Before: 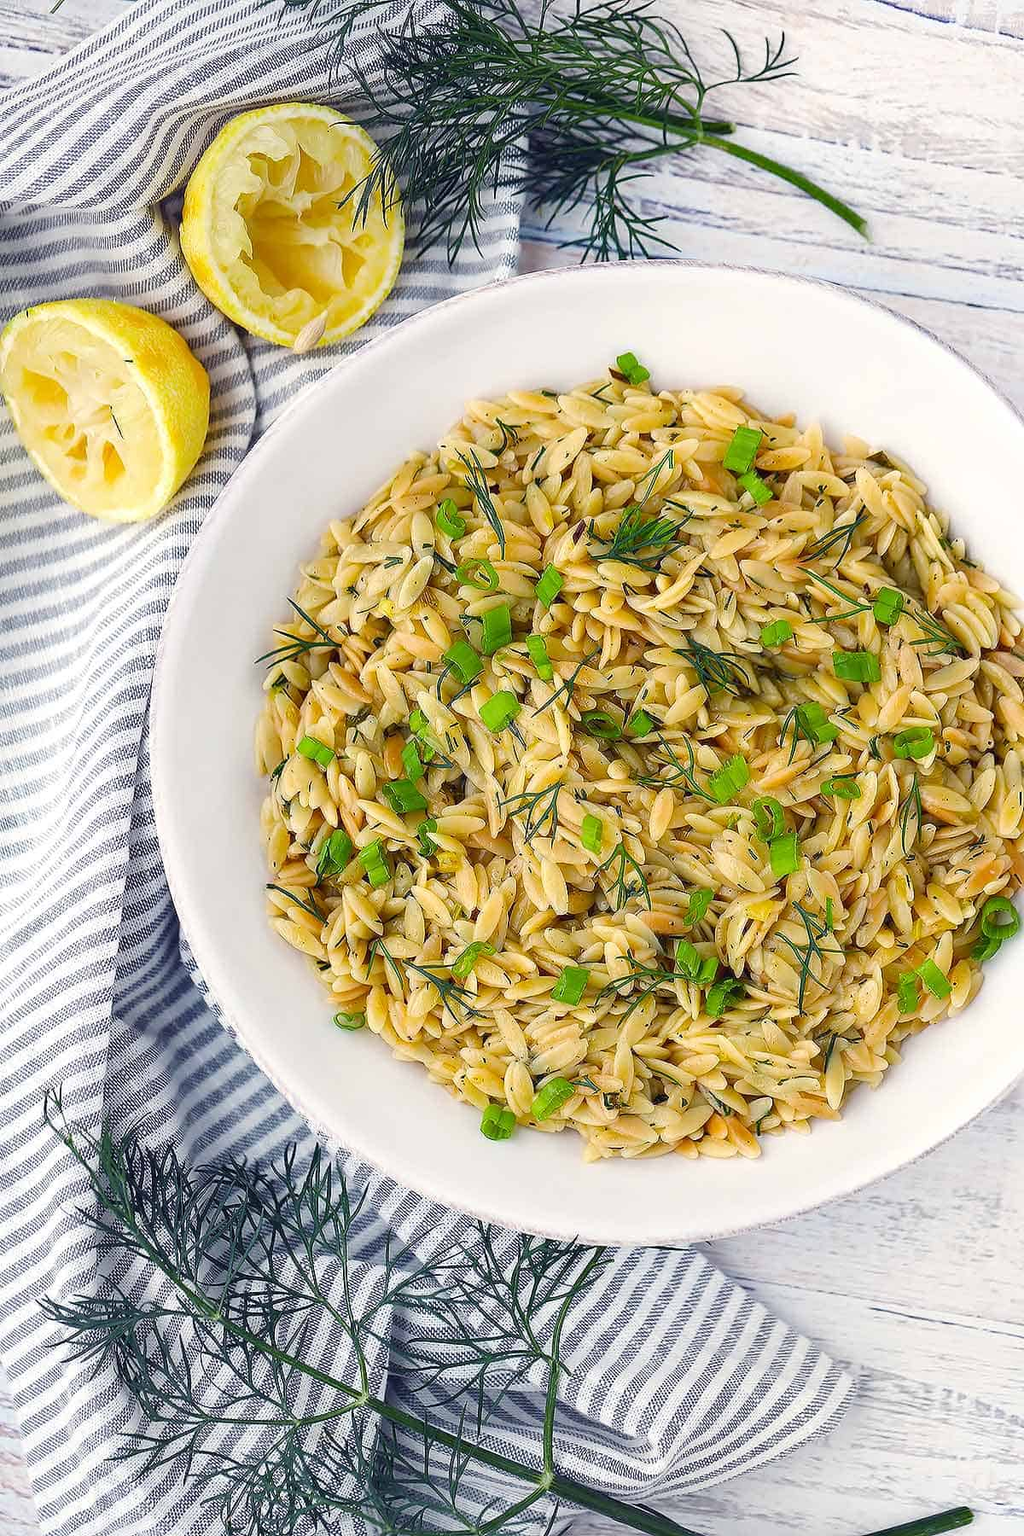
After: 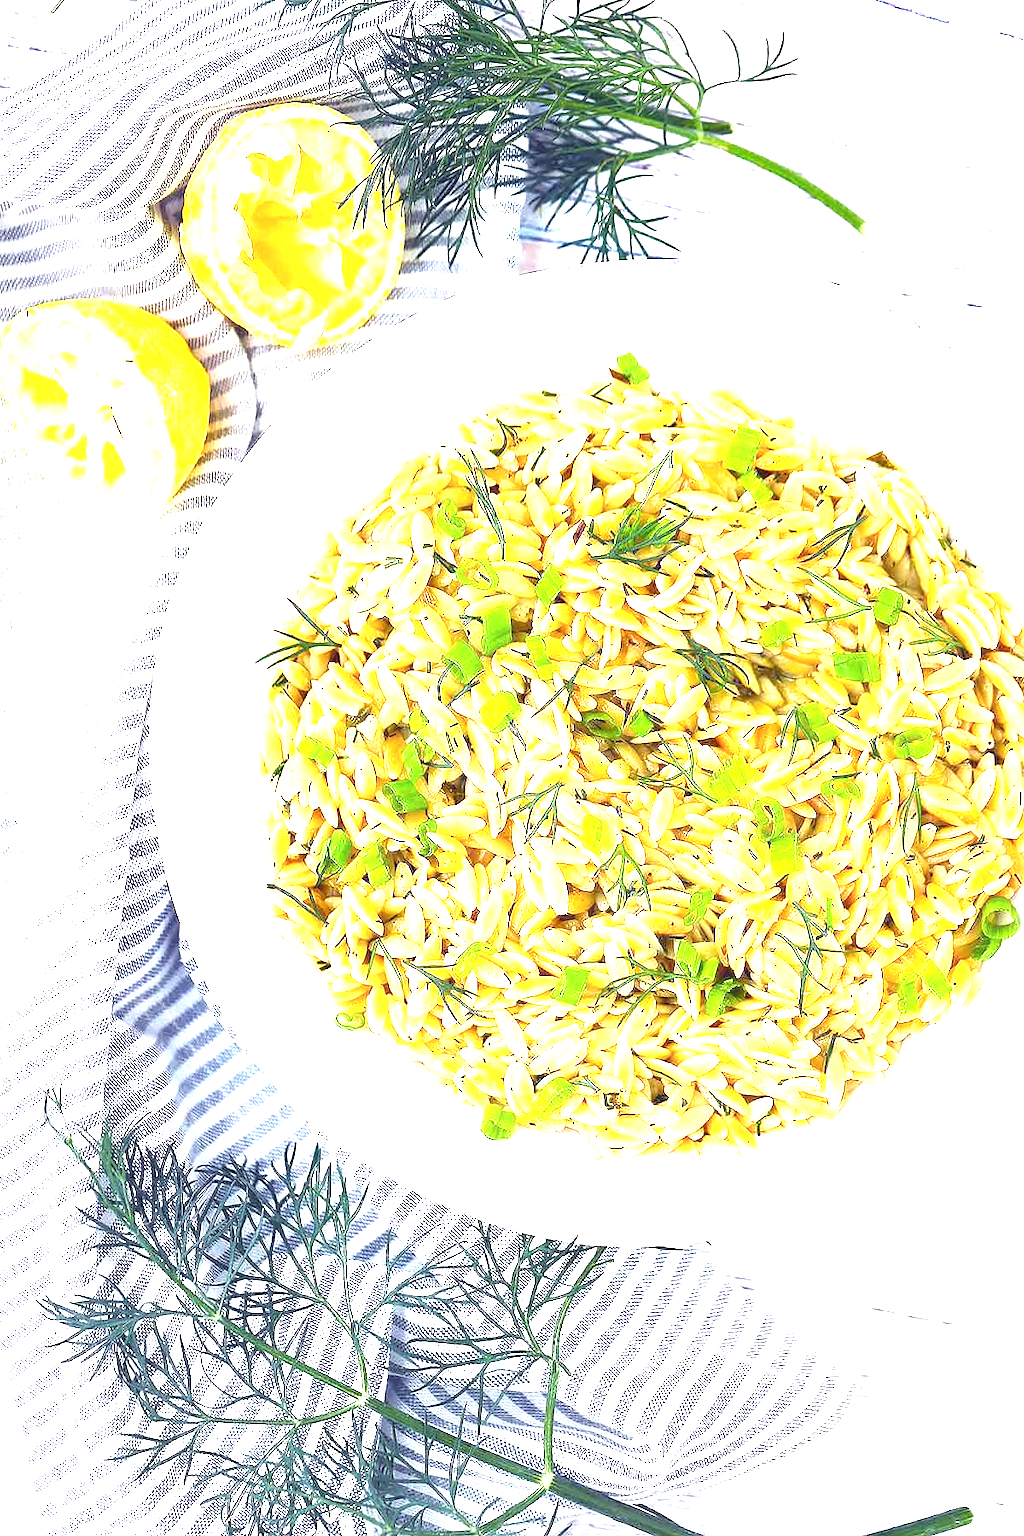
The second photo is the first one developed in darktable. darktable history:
exposure: exposure 2.04 EV, compensate highlight preservation false
contrast equalizer: octaves 7, y [[0.6 ×6], [0.55 ×6], [0 ×6], [0 ×6], [0 ×6]], mix -0.3
